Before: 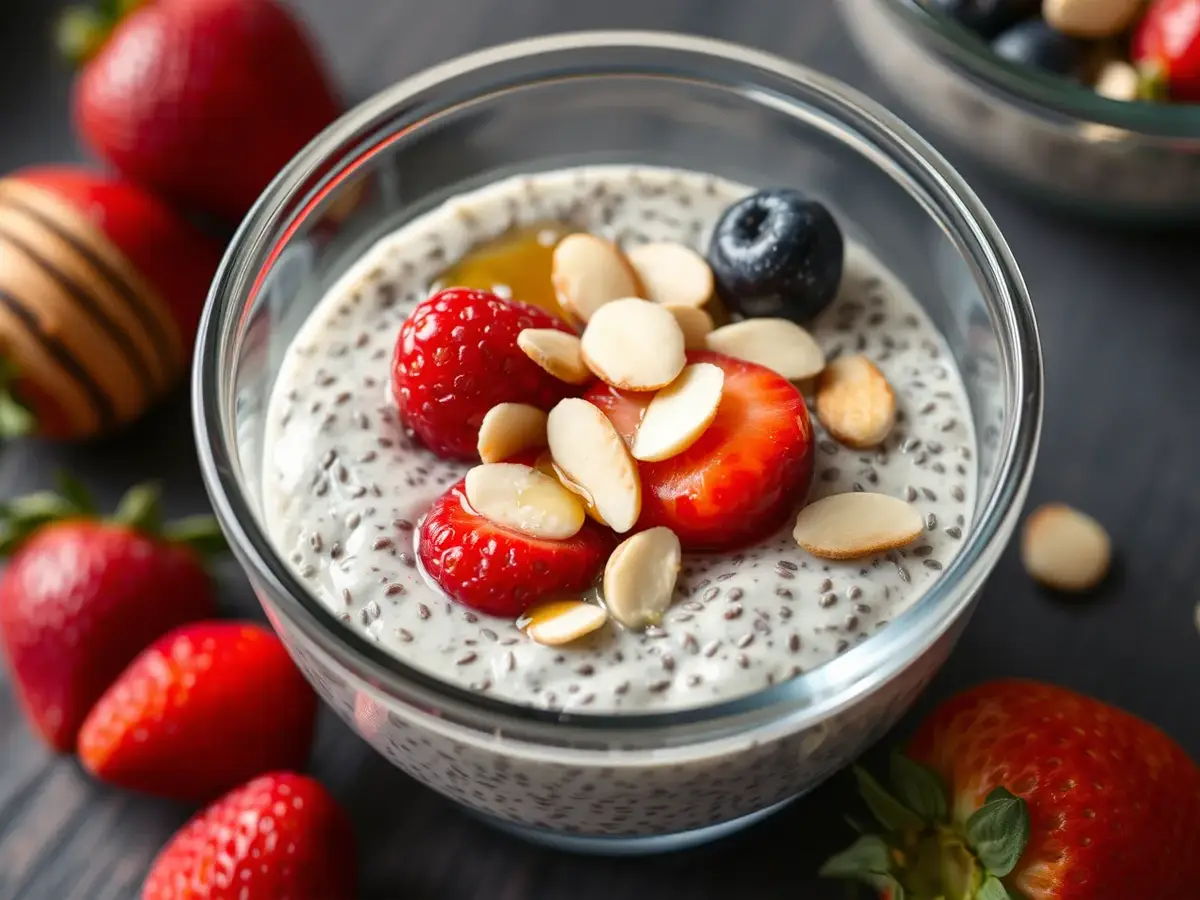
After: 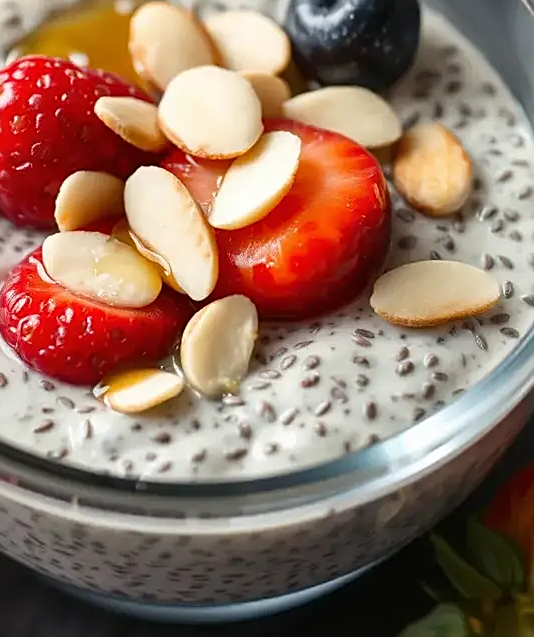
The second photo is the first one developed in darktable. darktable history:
sharpen: on, module defaults
crop: left 35.281%, top 25.795%, right 20.217%, bottom 3.373%
